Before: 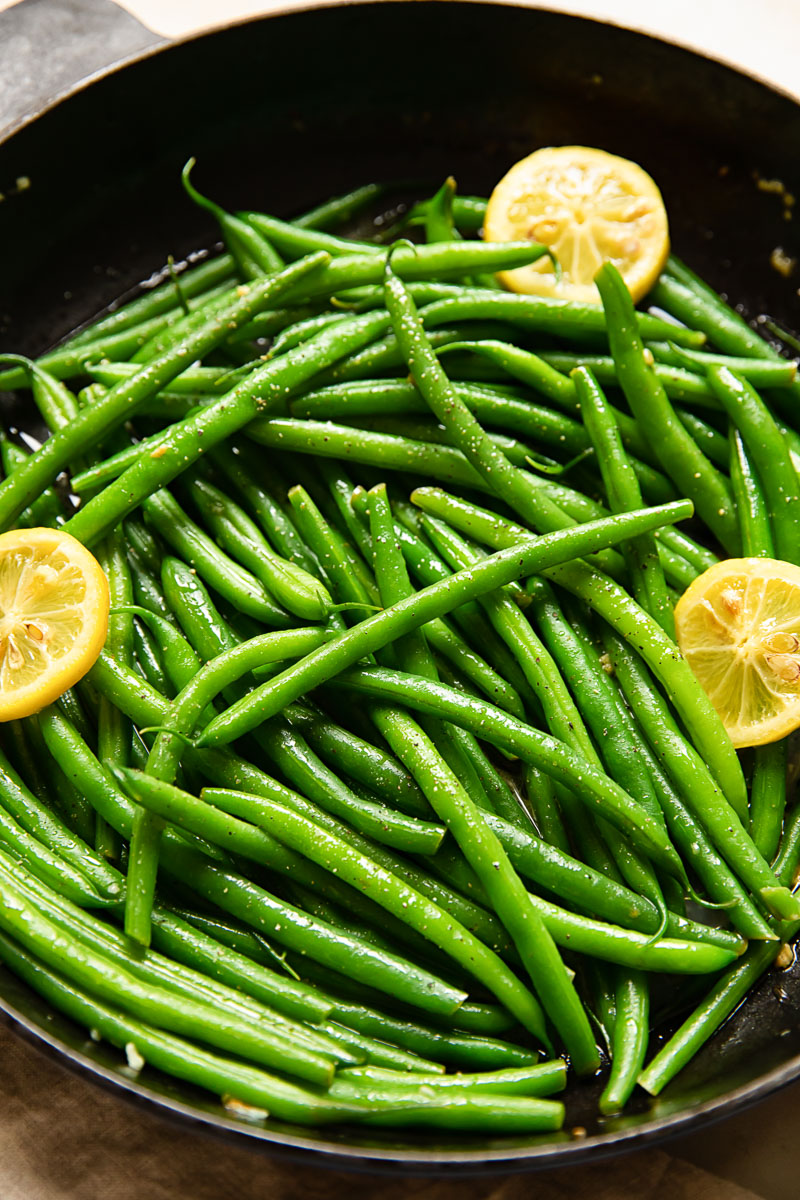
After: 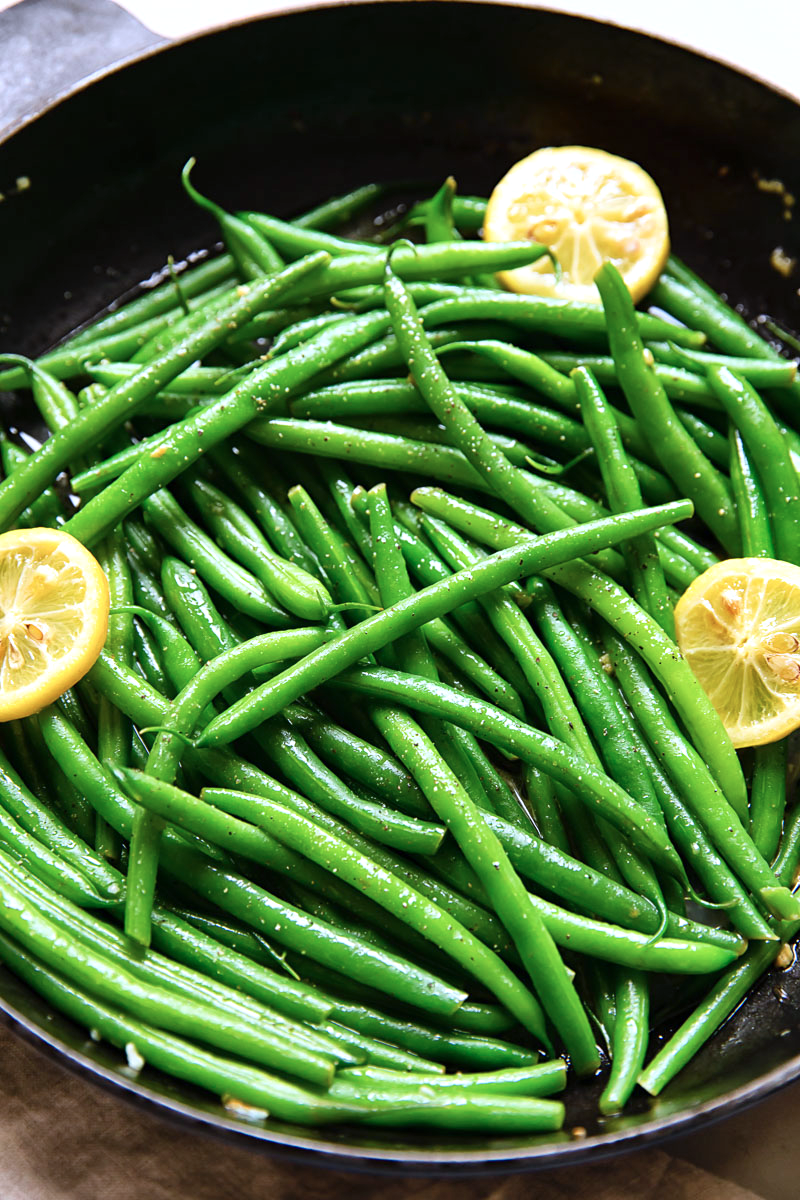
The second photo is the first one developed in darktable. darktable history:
exposure: exposure 0.2 EV, compensate highlight preservation false
shadows and highlights: soften with gaussian
color calibration: illuminant as shot in camera, x 0.377, y 0.392, temperature 4169.3 K, saturation algorithm version 1 (2020)
